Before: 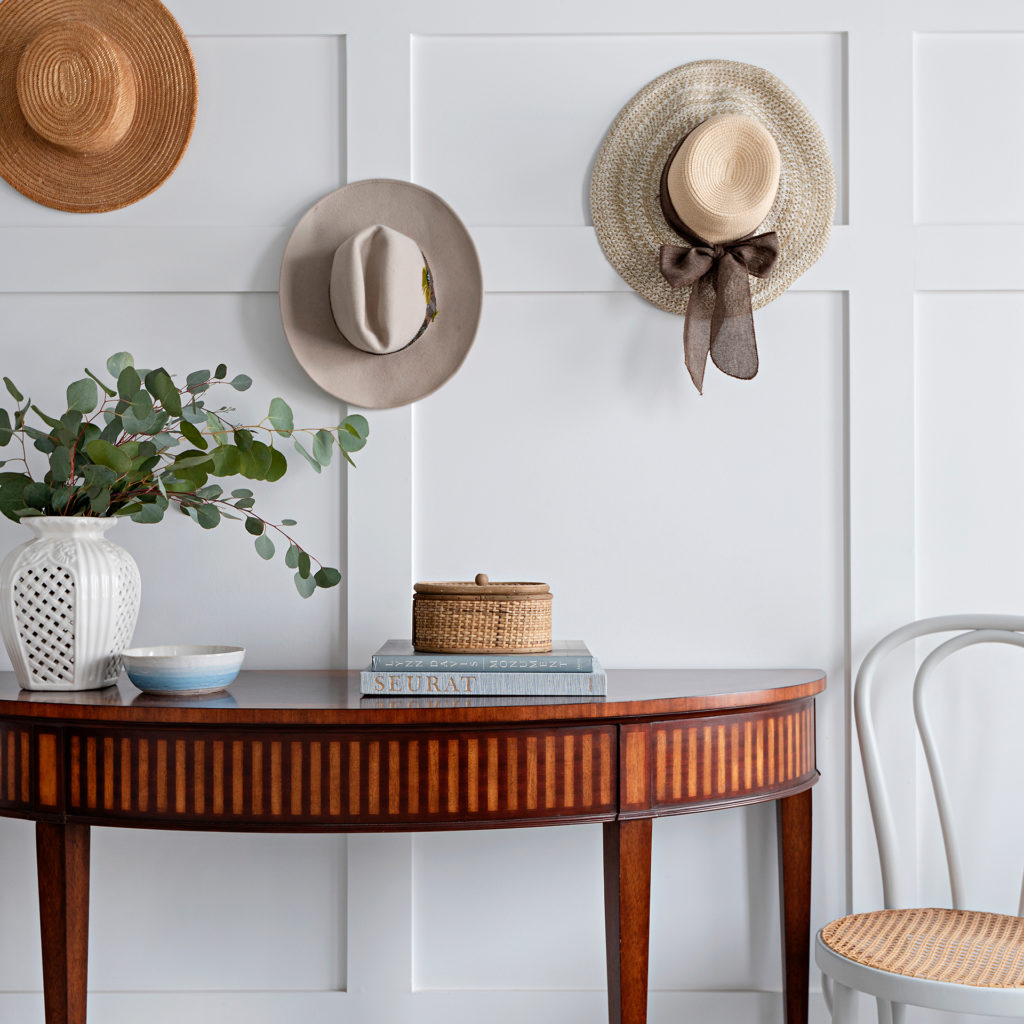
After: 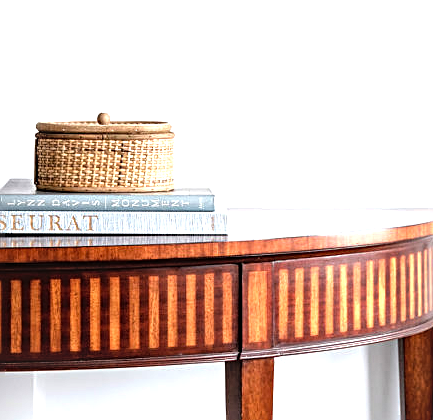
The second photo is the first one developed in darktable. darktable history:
tone equalizer: -8 EV -1.07 EV, -7 EV -1.05 EV, -6 EV -0.884 EV, -5 EV -0.583 EV, -3 EV 0.573 EV, -2 EV 0.864 EV, -1 EV 0.998 EV, +0 EV 1.08 EV
local contrast: on, module defaults
exposure: black level correction 0.001, exposure 0.143 EV, compensate highlight preservation false
crop: left 36.959%, top 45.074%, right 20.731%, bottom 13.82%
sharpen: on, module defaults
